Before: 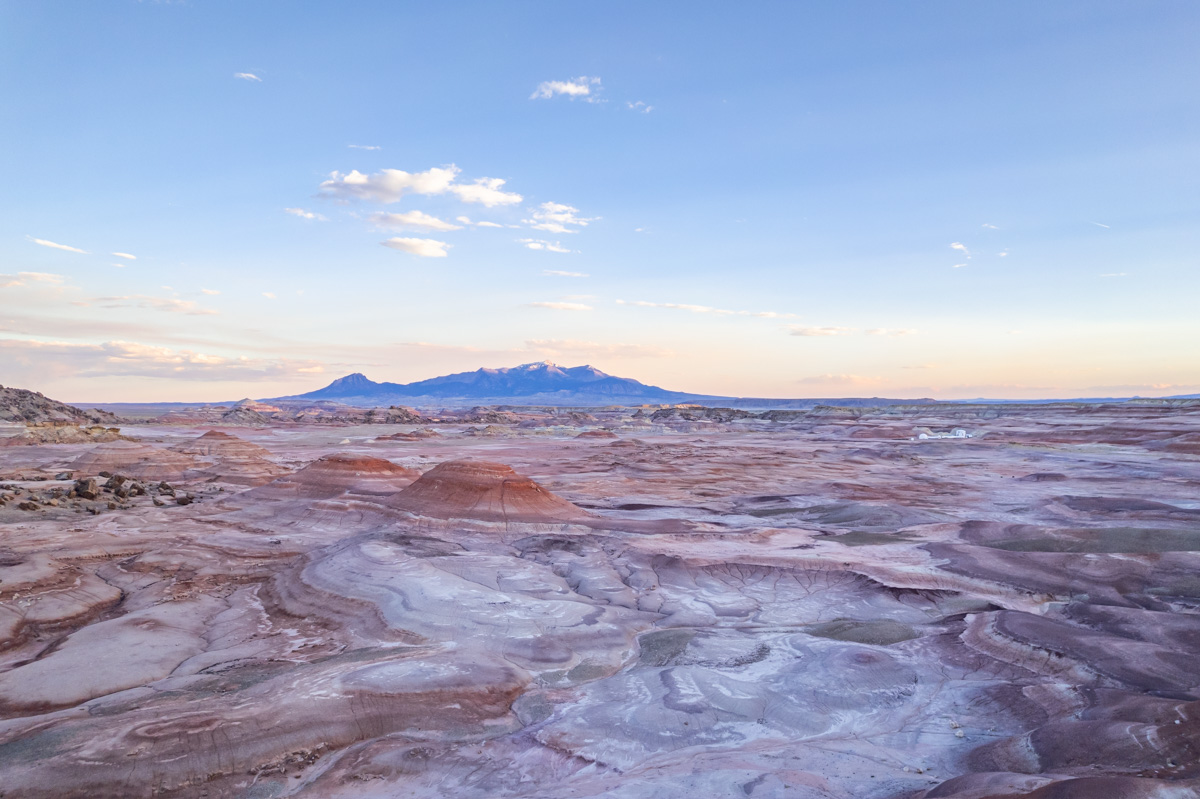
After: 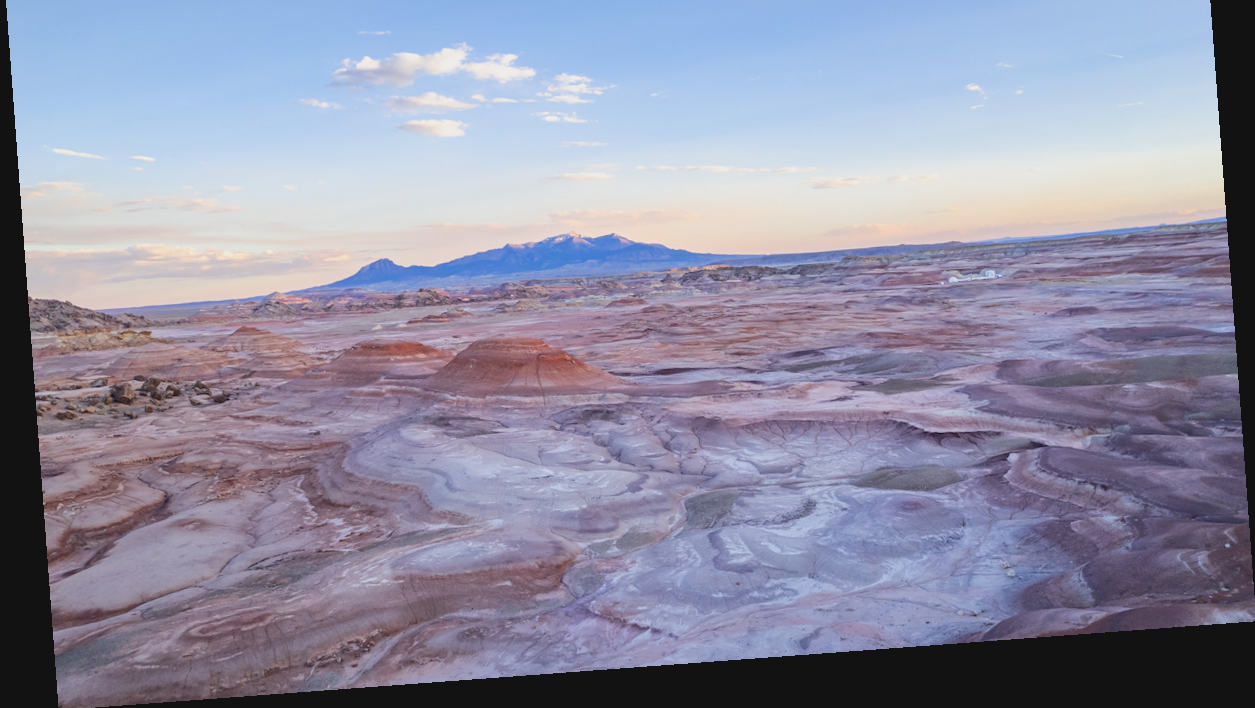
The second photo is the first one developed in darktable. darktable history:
rotate and perspective: rotation -4.25°, automatic cropping off
contrast brightness saturation: contrast -0.11
crop and rotate: top 19.998%
